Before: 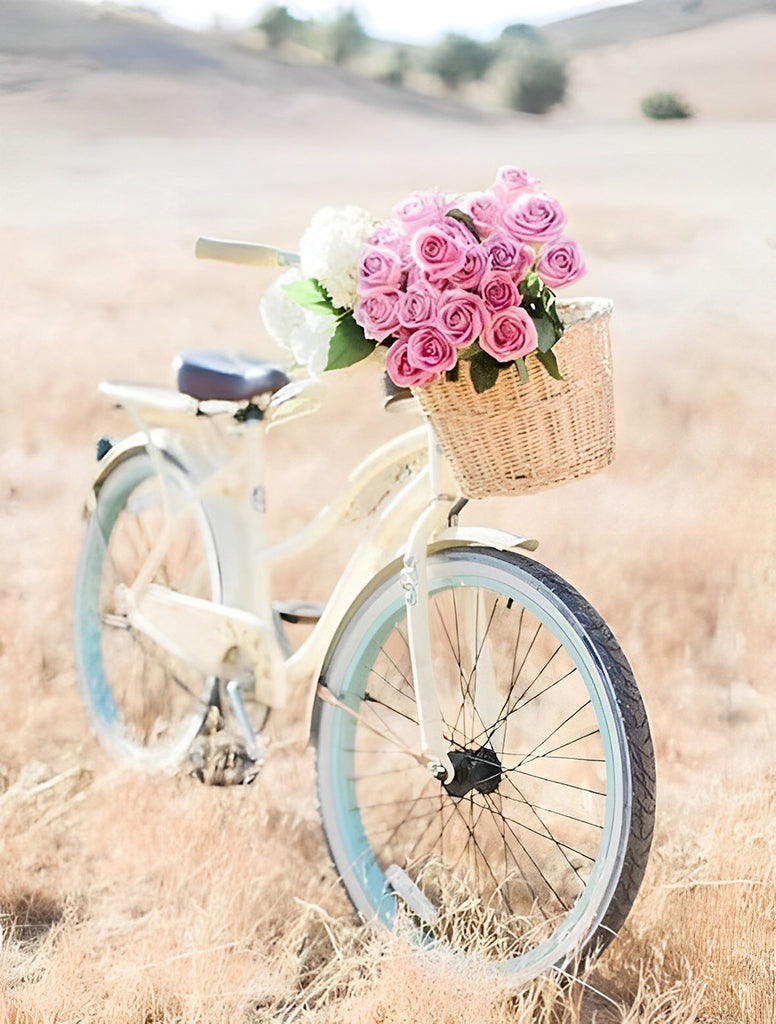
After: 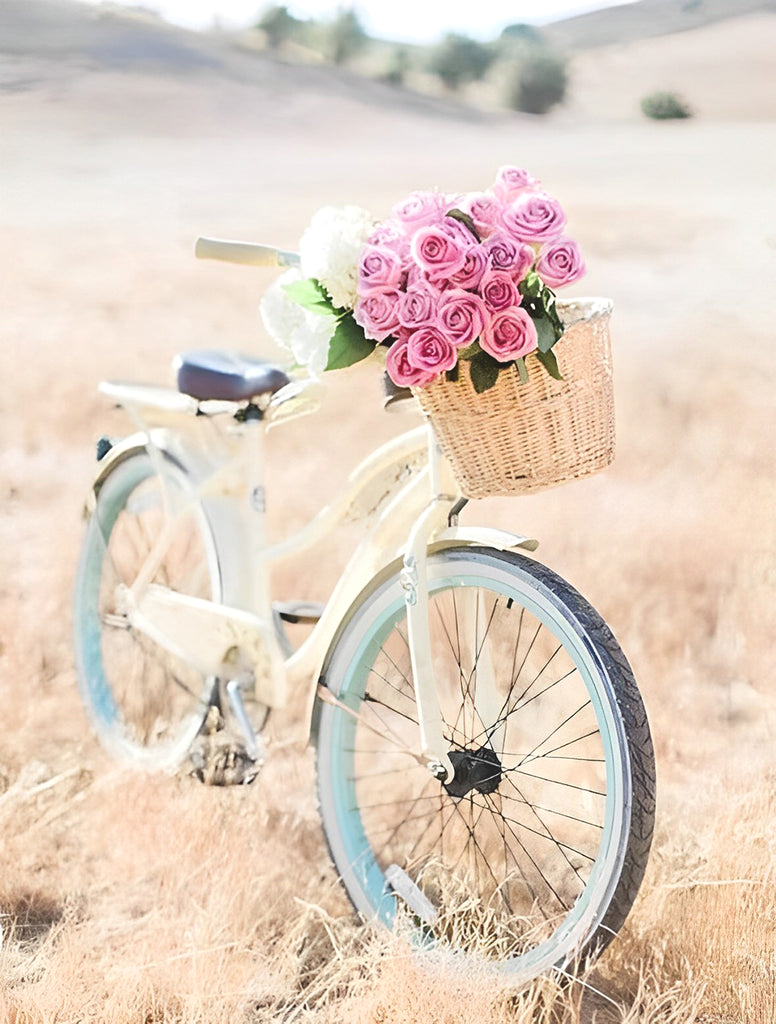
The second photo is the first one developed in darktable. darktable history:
exposure: black level correction -0.008, exposure 0.067 EV, compensate highlight preservation false
